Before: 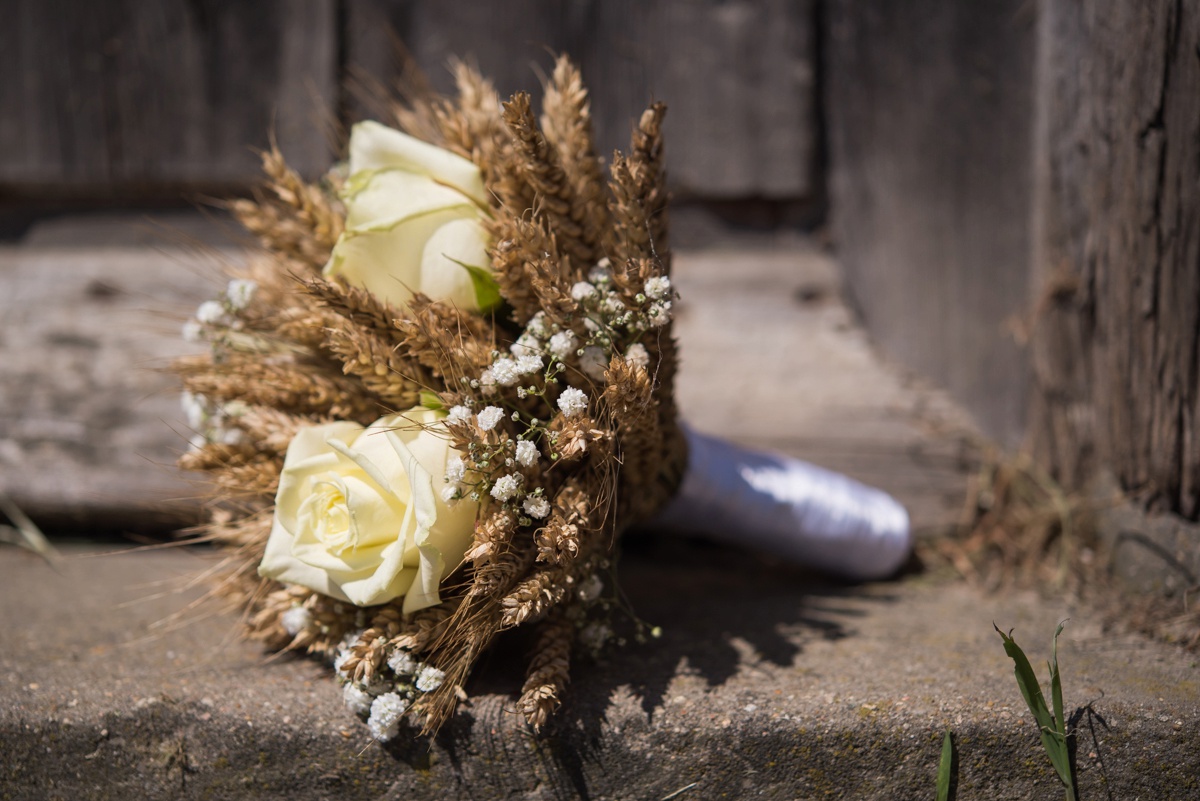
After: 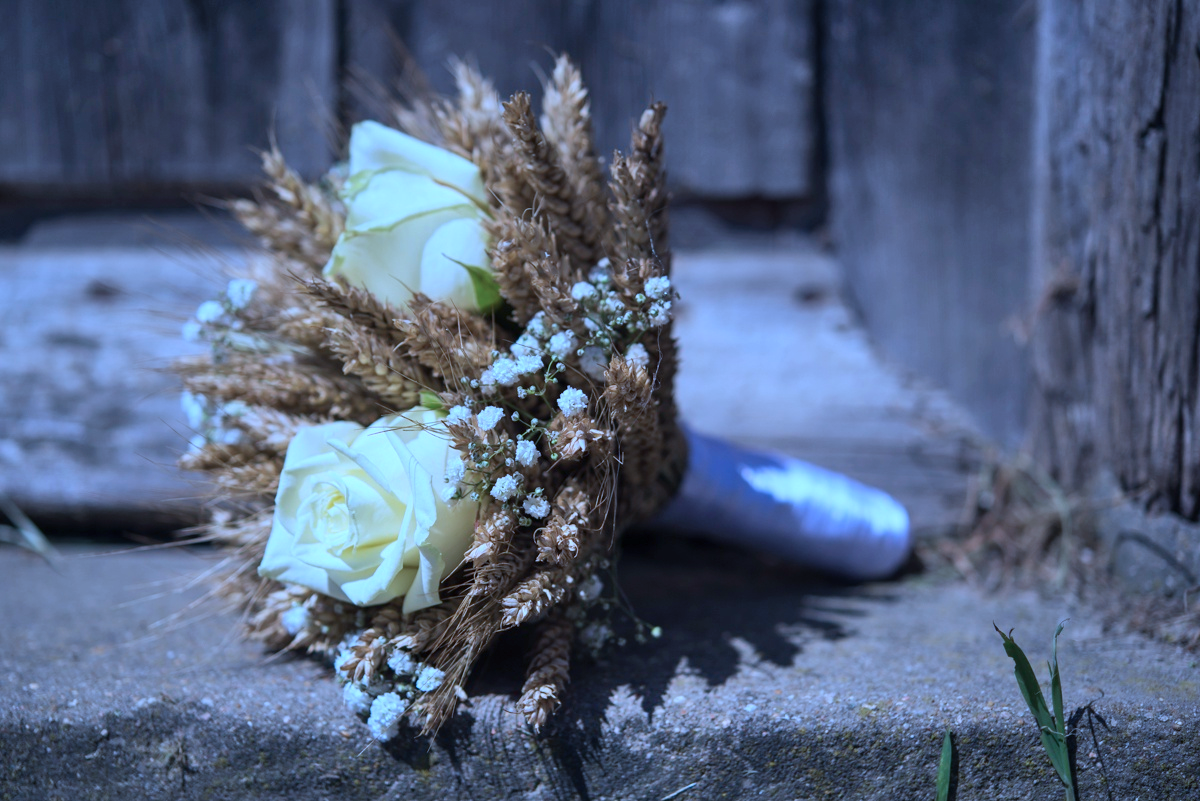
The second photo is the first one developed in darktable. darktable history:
color calibration: illuminant as shot in camera, x 0.442, y 0.413, temperature 2903.13 K
shadows and highlights: white point adjustment 0.1, highlights -70, soften with gaussian
